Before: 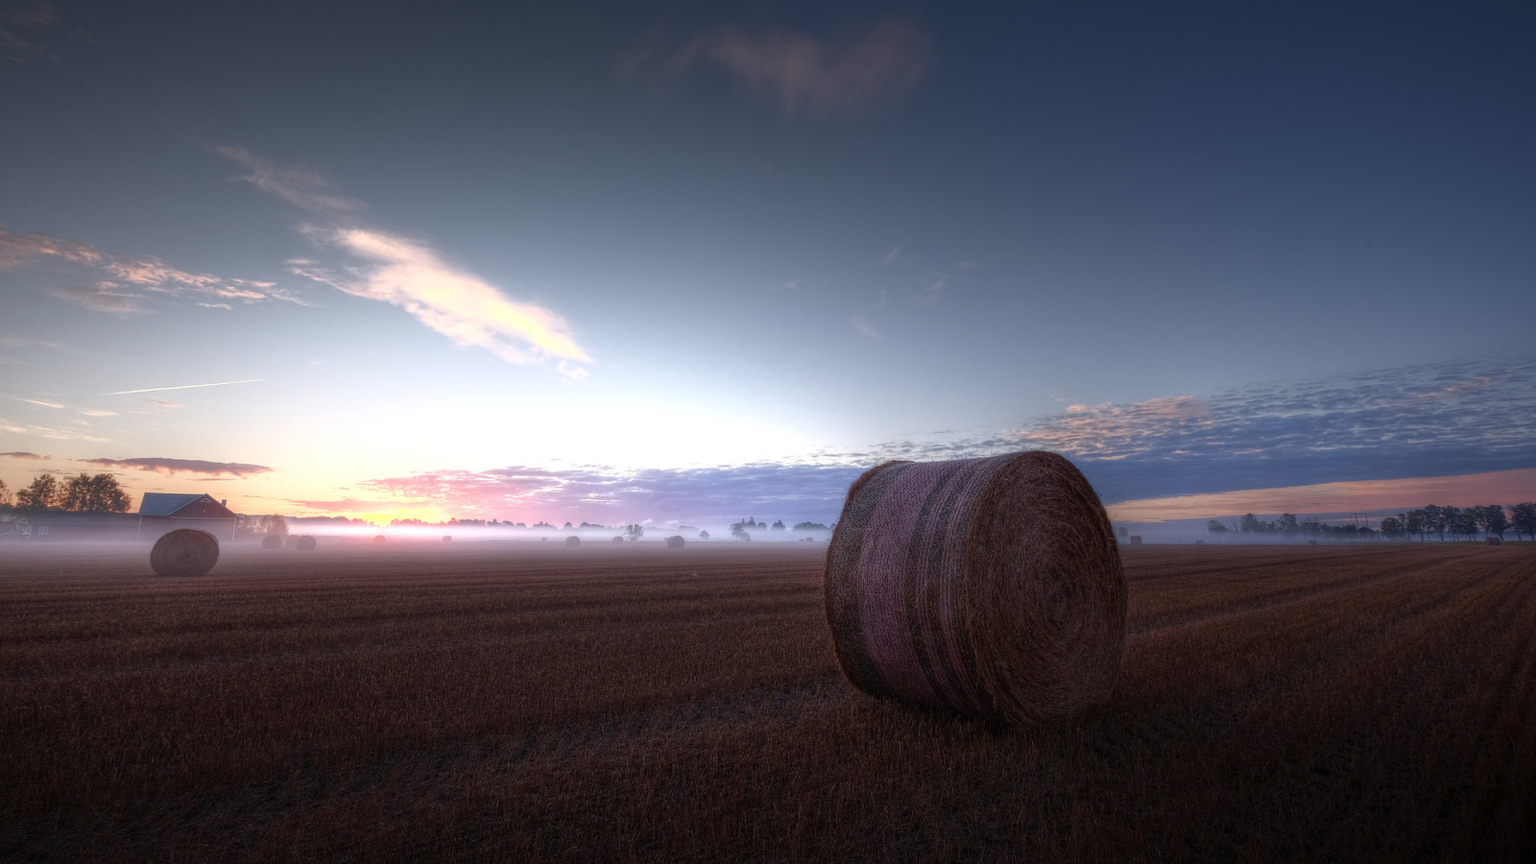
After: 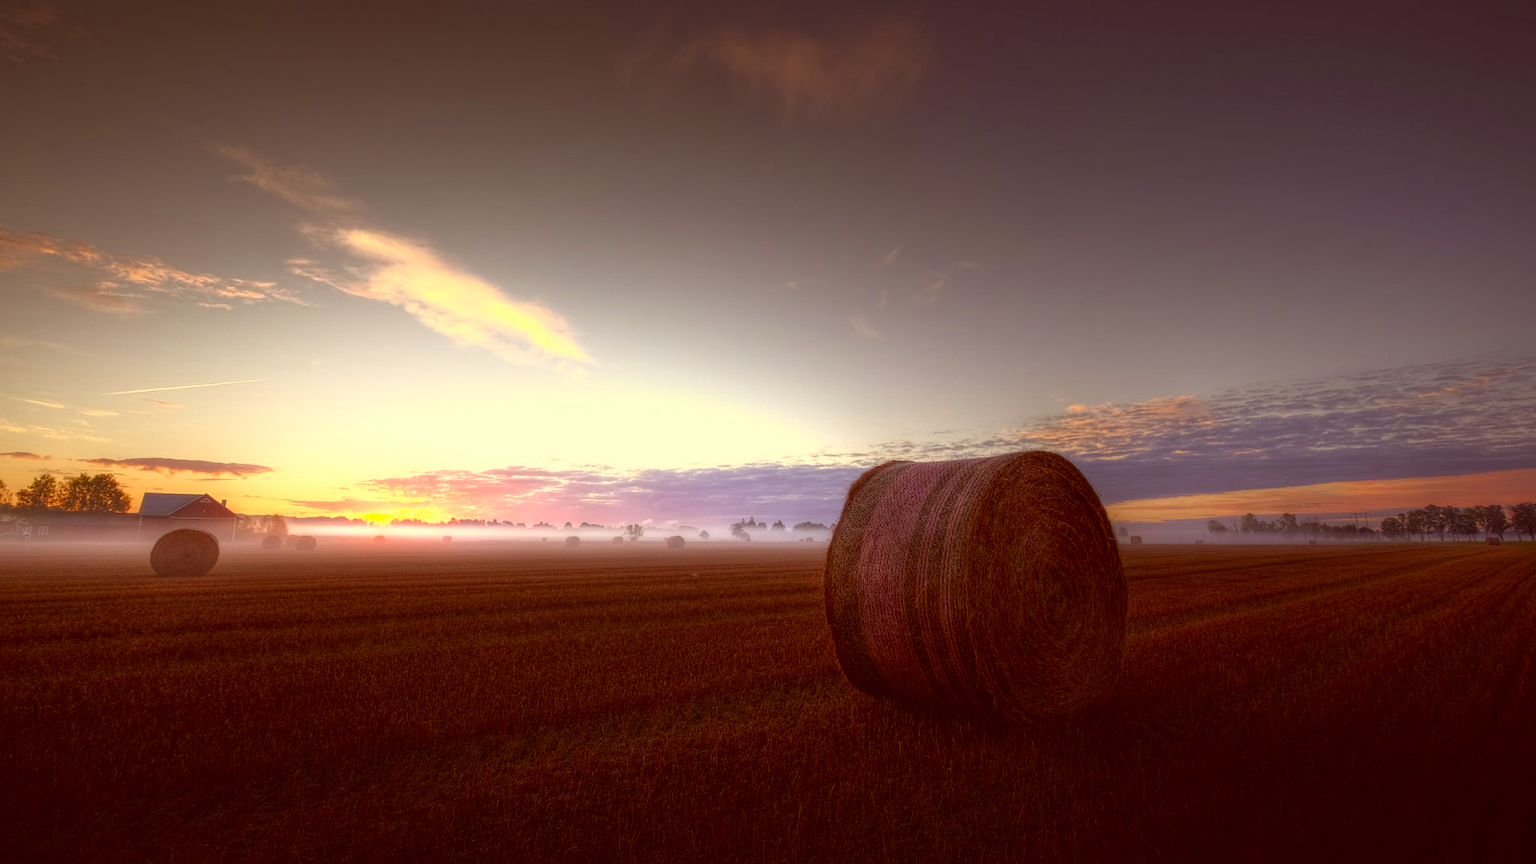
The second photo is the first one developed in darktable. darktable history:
color correction: highlights a* 1.03, highlights b* 24.71, shadows a* 16.11, shadows b* 24.59
color balance rgb: power › chroma 0.27%, power › hue 63.04°, perceptual saturation grading › global saturation 31.099%, global vibrance 20%
